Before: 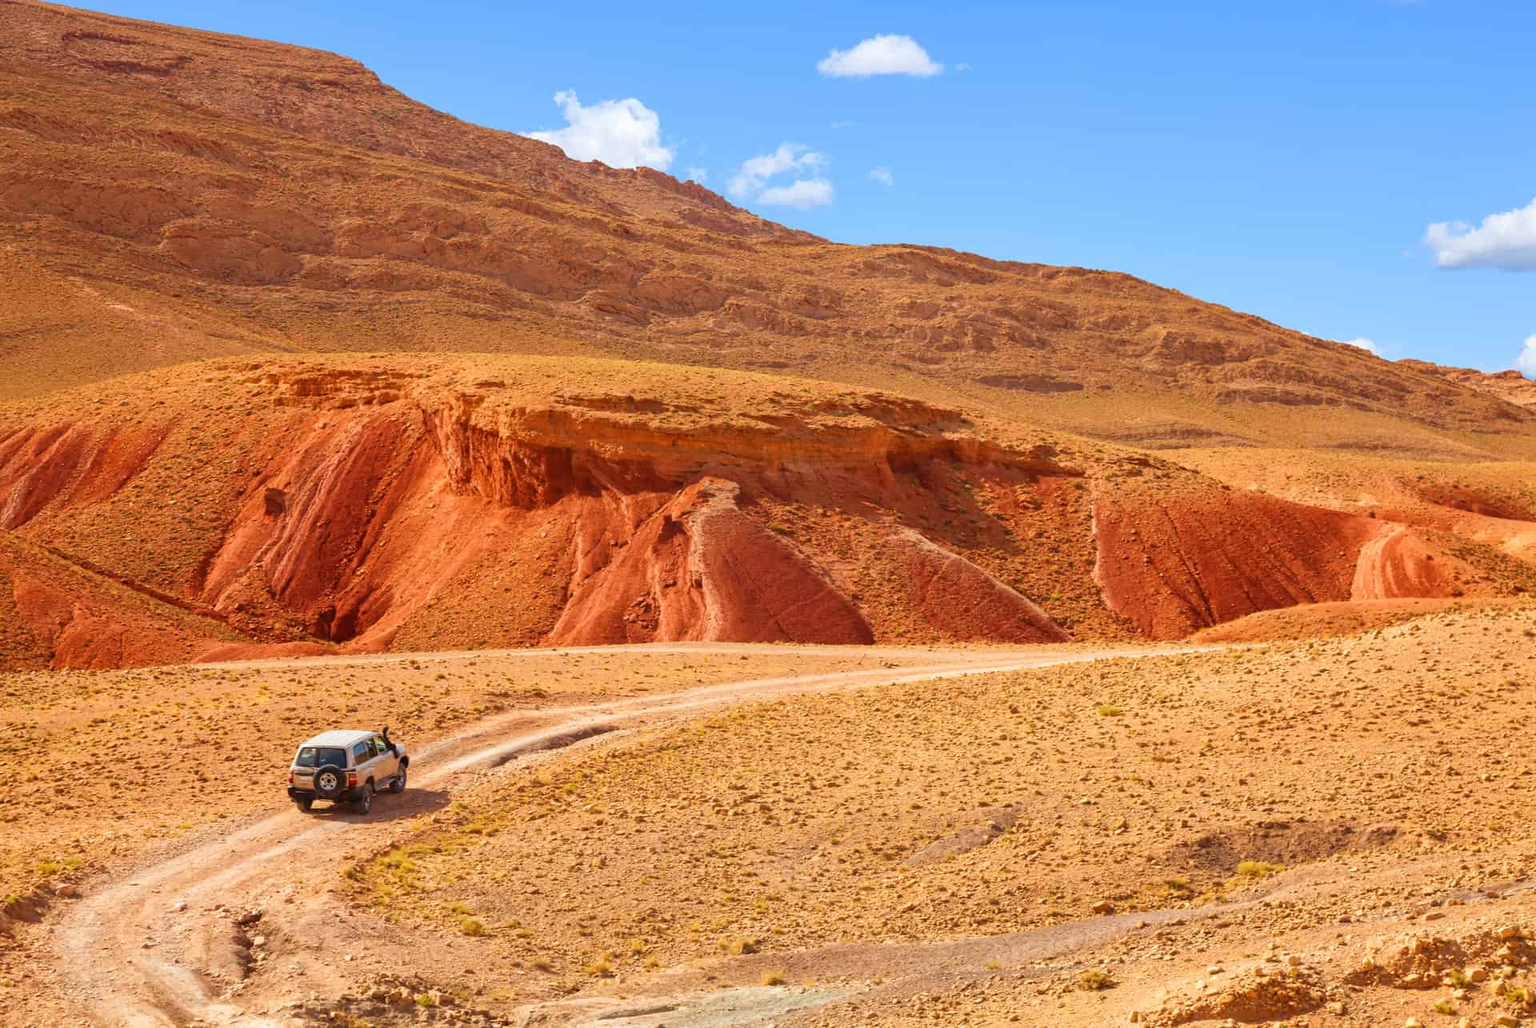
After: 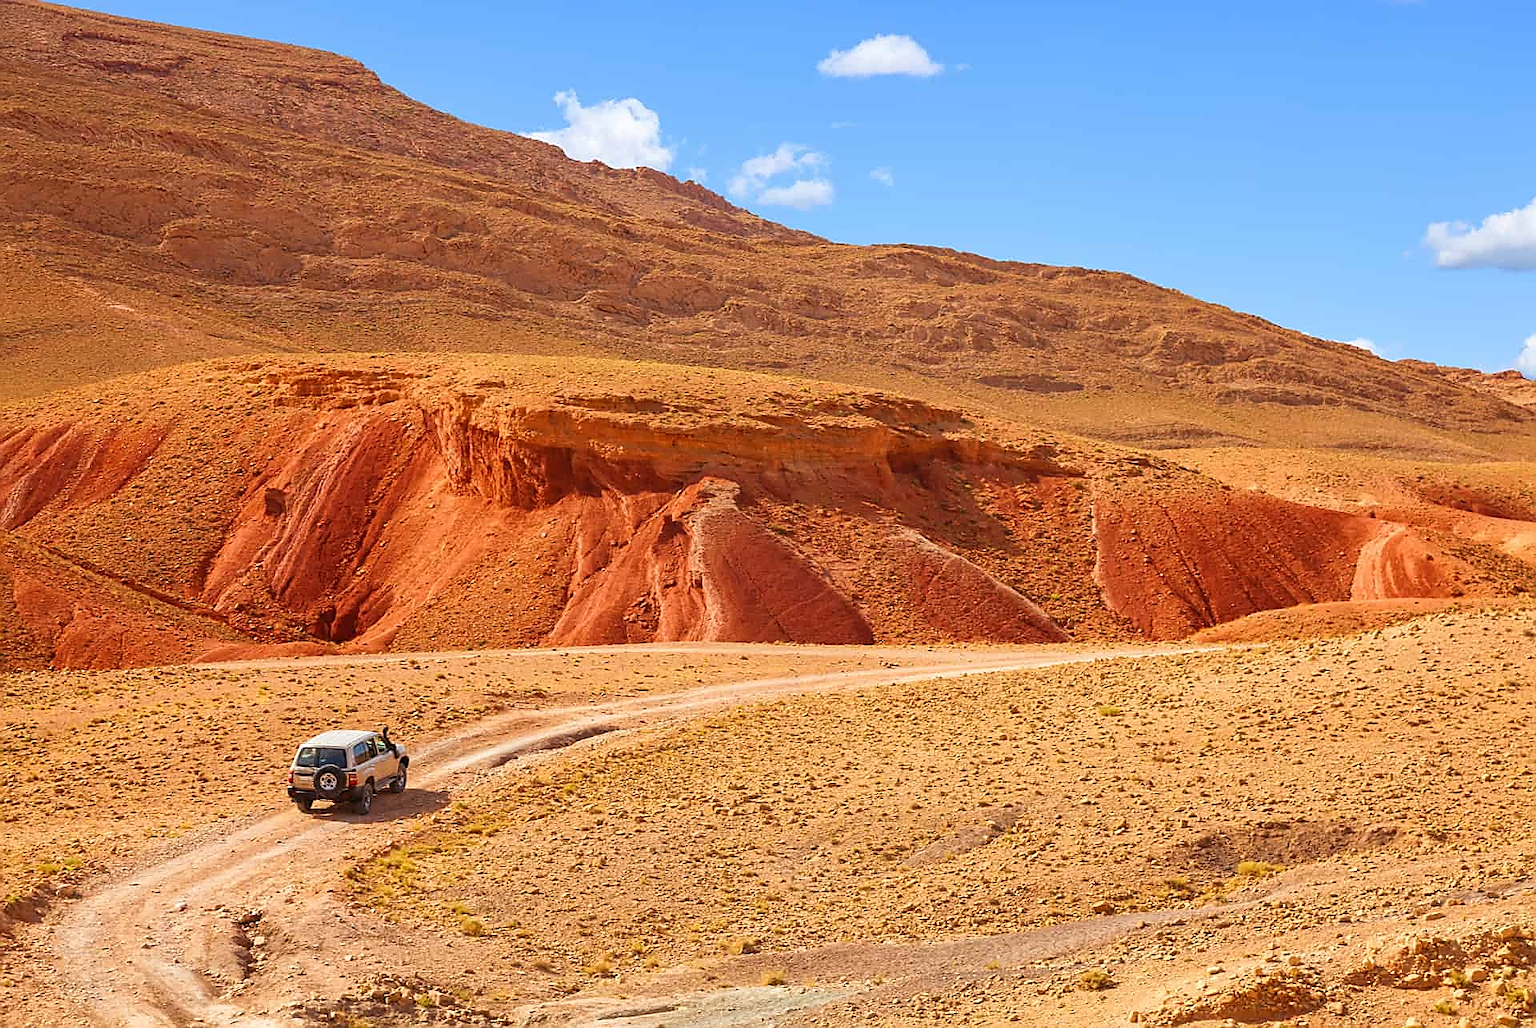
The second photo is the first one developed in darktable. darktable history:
sharpen: radius 1.382, amount 1.252, threshold 0.761
